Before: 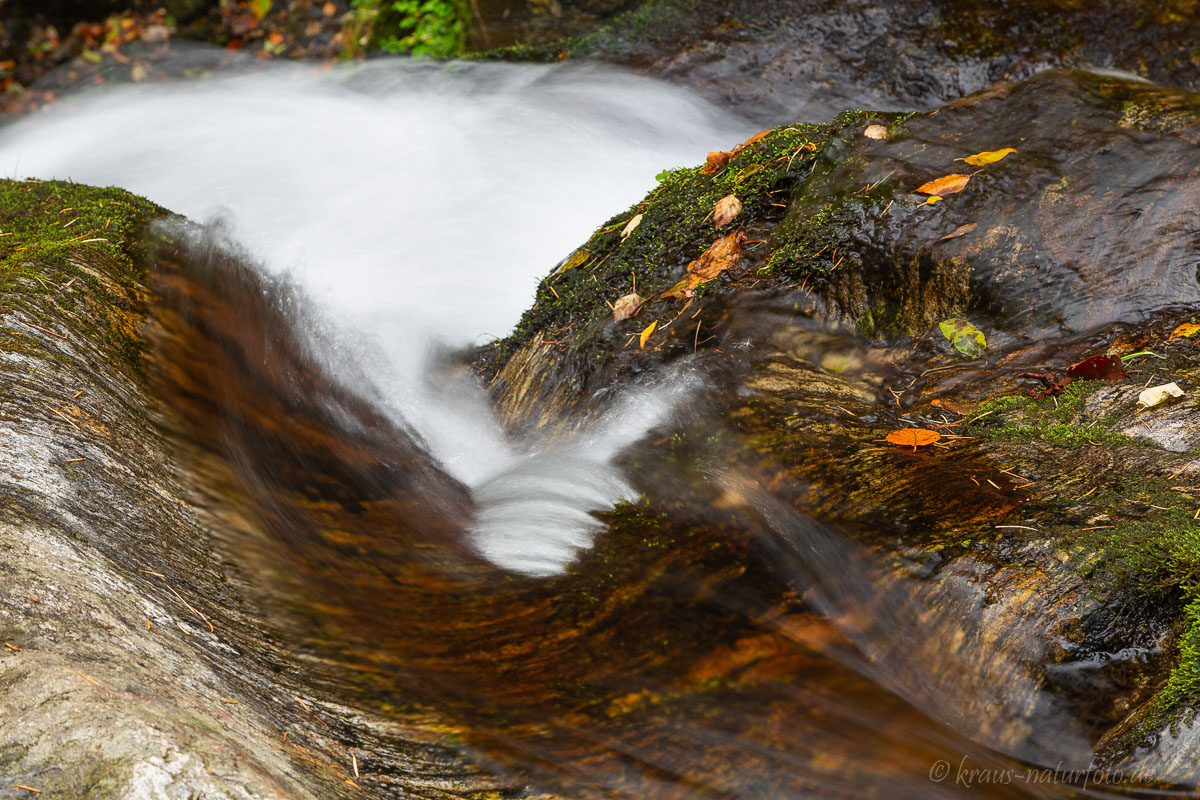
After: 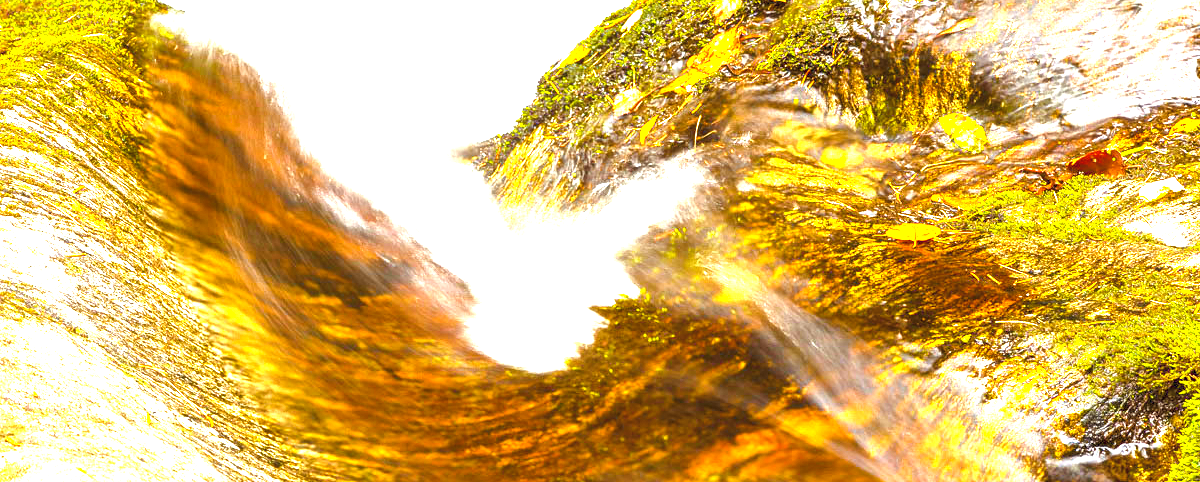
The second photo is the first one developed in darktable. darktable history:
crop and rotate: top 25.694%, bottom 13.981%
color correction: highlights a* 2.75, highlights b* 5.03, shadows a* -2.06, shadows b* -4.95, saturation 0.784
exposure: exposure 2.021 EV, compensate exposure bias true, compensate highlight preservation false
color balance rgb: power › luminance 9.849%, power › chroma 2.822%, power › hue 57.56°, linear chroma grading › shadows 9.993%, linear chroma grading › highlights 9.728%, linear chroma grading › global chroma 15.66%, linear chroma grading › mid-tones 14.907%, perceptual saturation grading › global saturation 29.959%, global vibrance 20.648%
local contrast: mode bilateral grid, contrast 20, coarseness 51, detail 132%, midtone range 0.2
